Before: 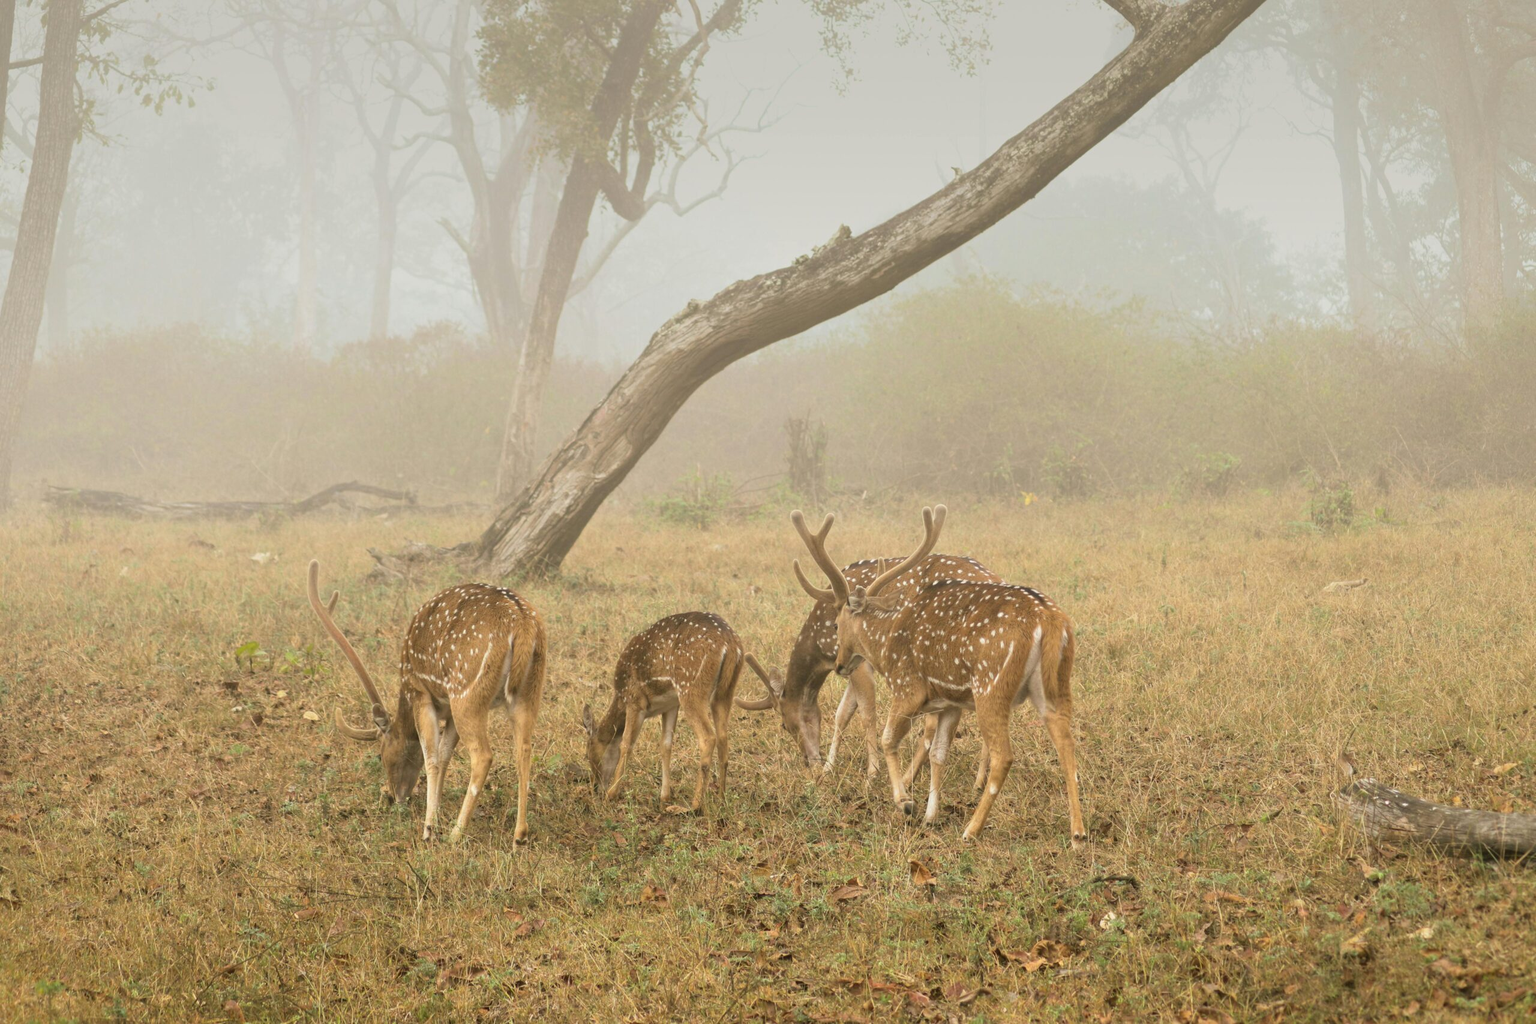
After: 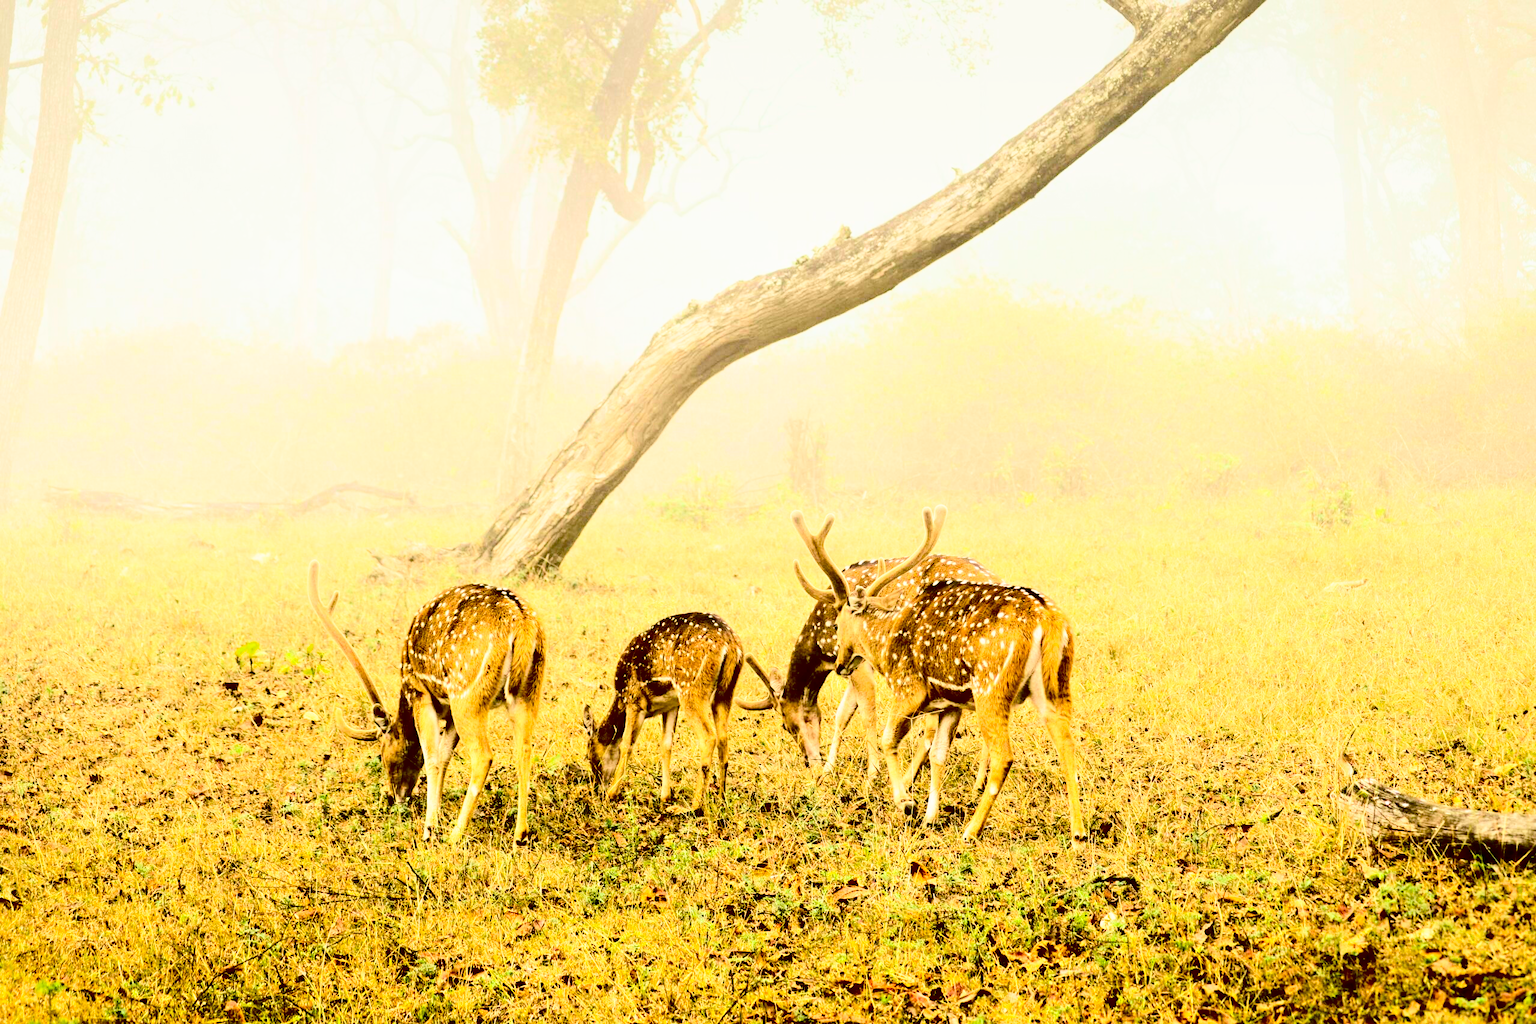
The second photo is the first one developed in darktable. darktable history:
base curve: curves: ch0 [(0, 0) (0.028, 0.03) (0.121, 0.232) (0.46, 0.748) (0.859, 0.968) (1, 1)], preserve colors none
contrast brightness saturation: contrast 0.77, brightness -1, saturation 1
